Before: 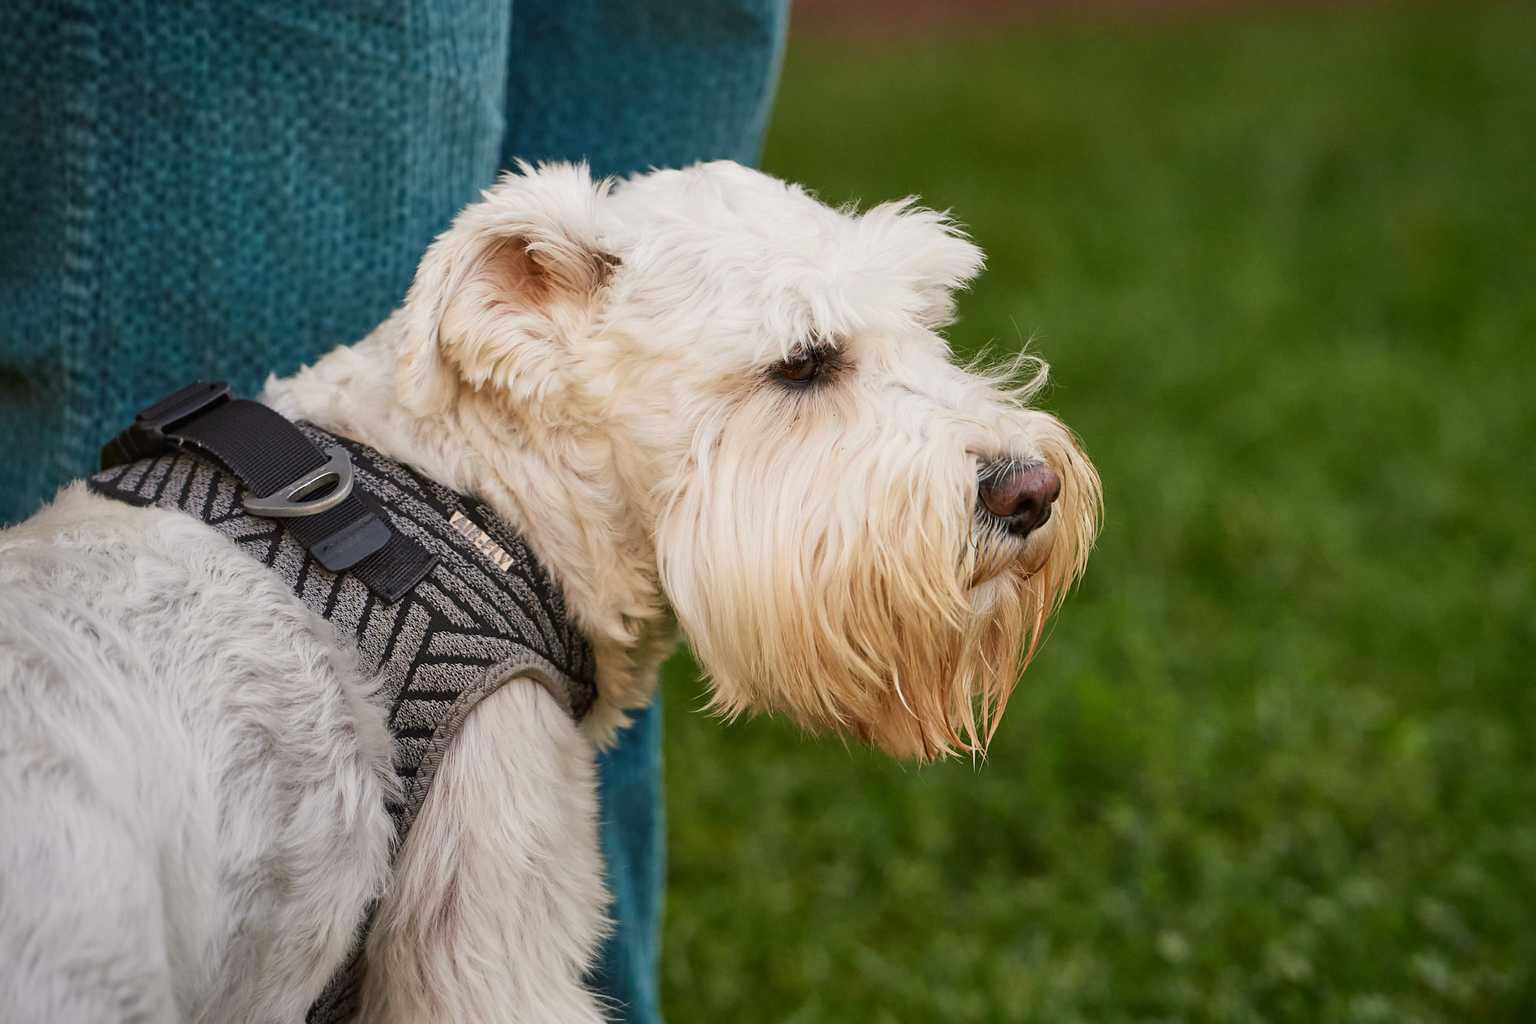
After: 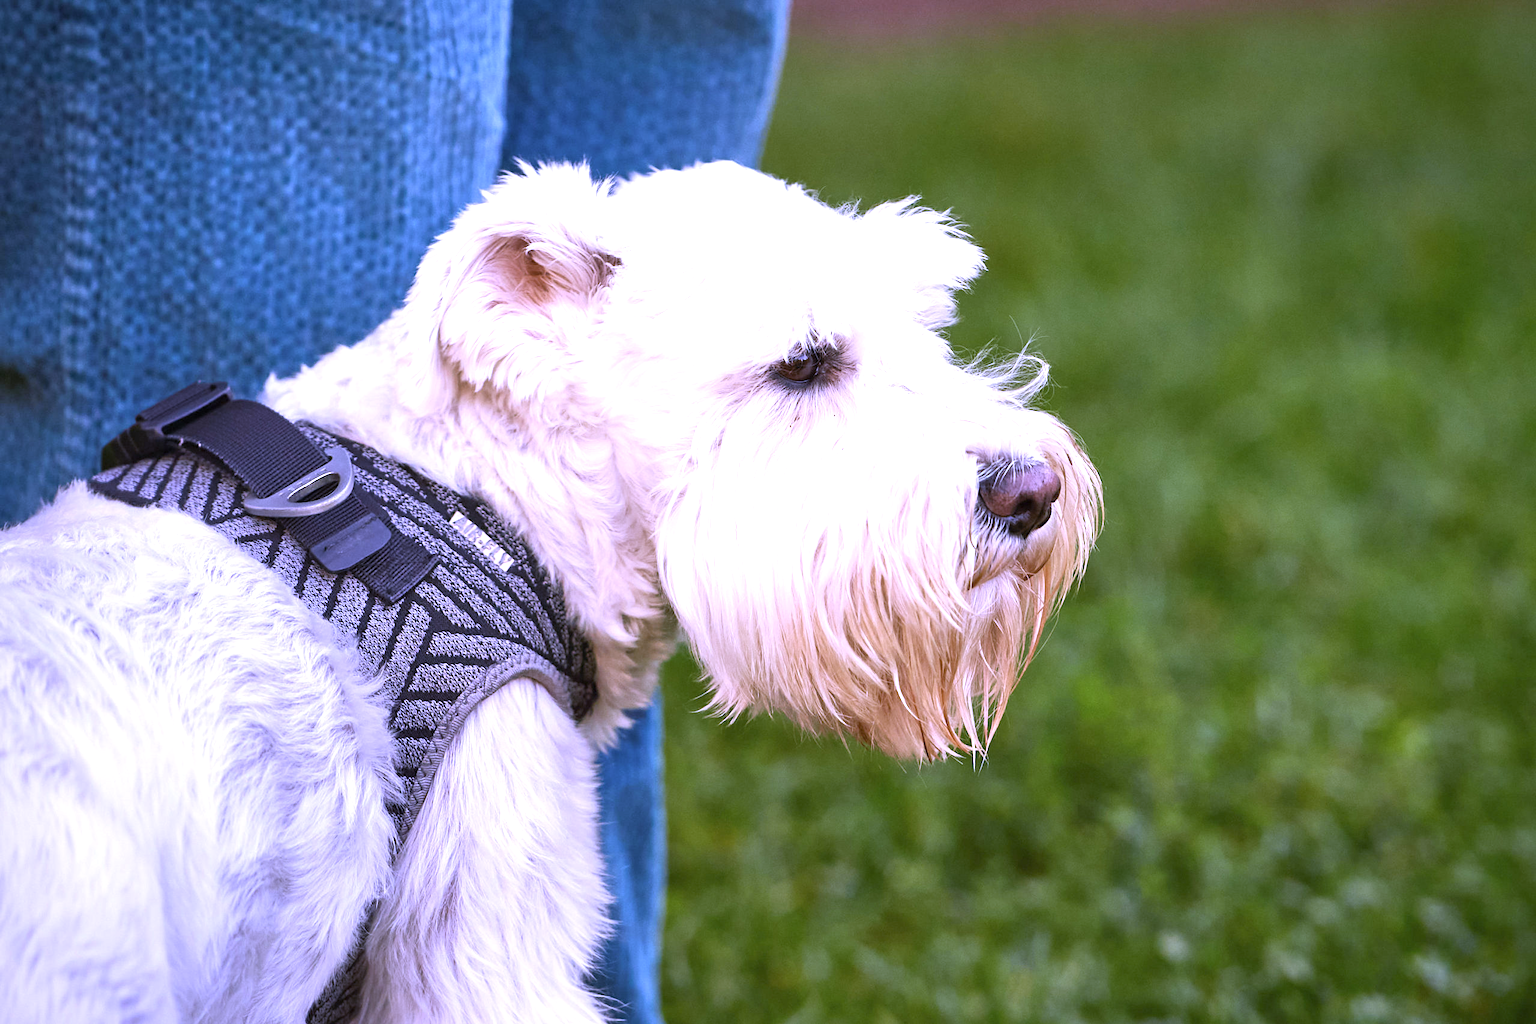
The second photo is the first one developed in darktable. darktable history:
white balance: red 0.98, blue 1.61
exposure: exposure -0.116 EV, compensate exposure bias true, compensate highlight preservation false
contrast brightness saturation: saturation -0.1
